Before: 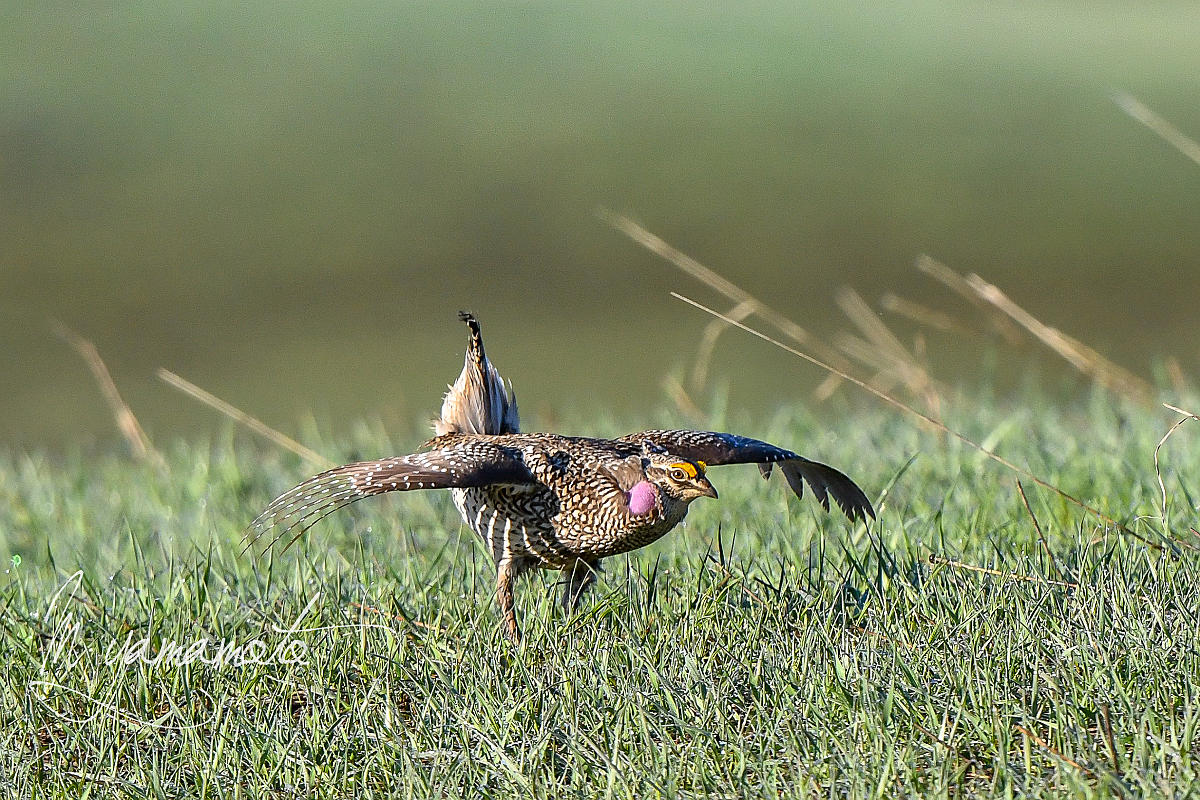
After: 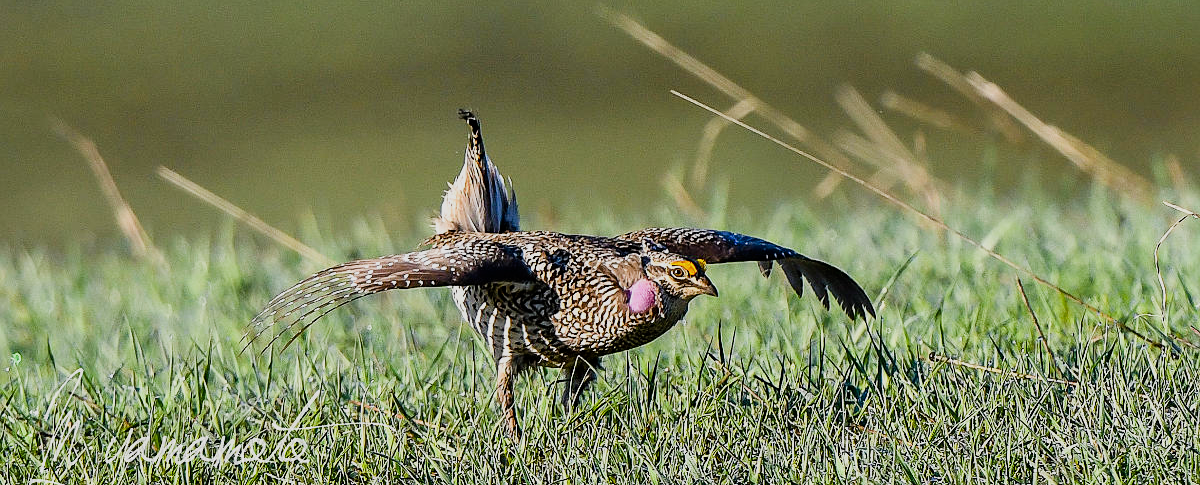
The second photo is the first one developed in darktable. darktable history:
crop and rotate: top 25.357%, bottom 13.942%
sigmoid: contrast 1.54, target black 0
